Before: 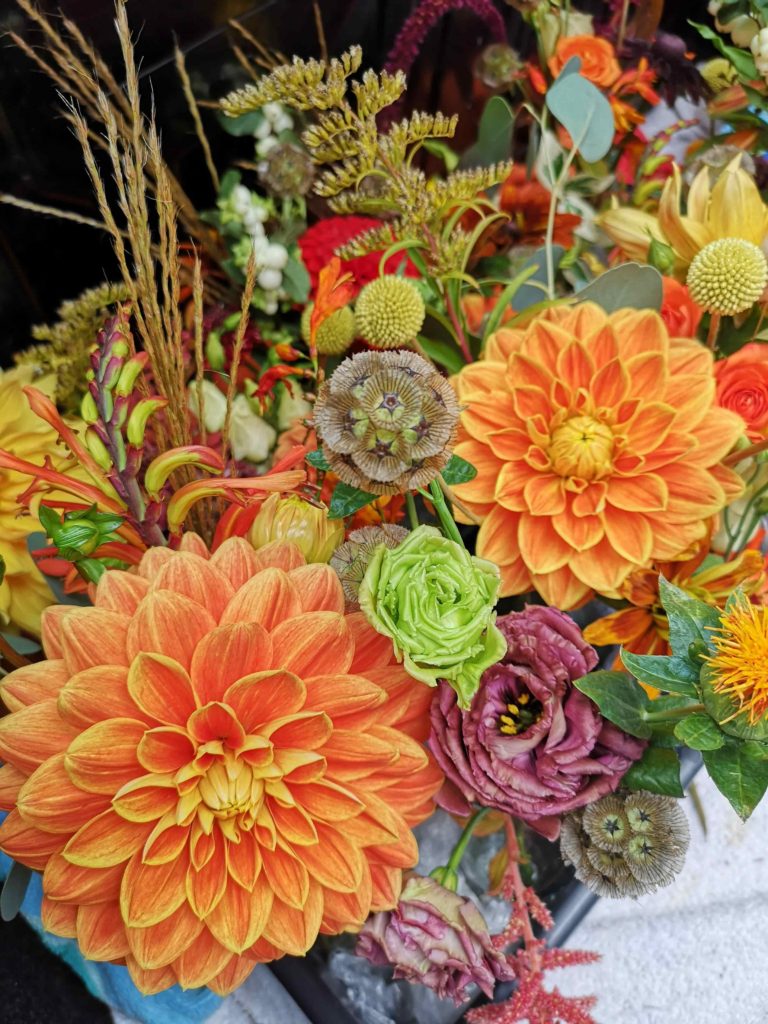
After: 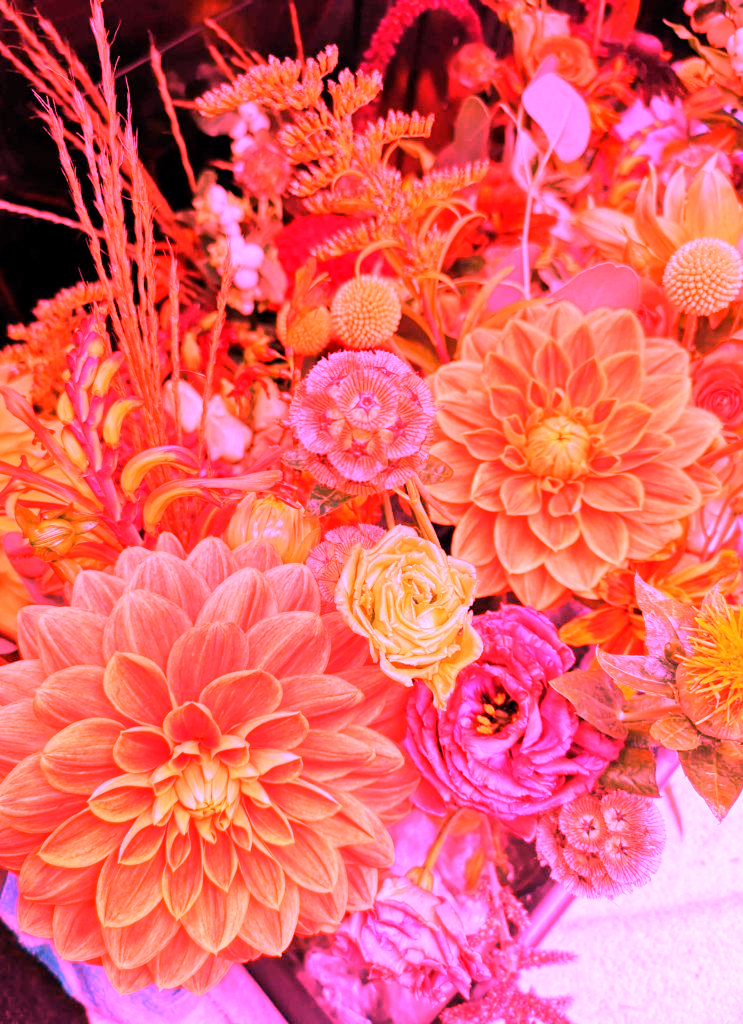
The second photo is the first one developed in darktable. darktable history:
crop and rotate: left 3.238%
graduated density: on, module defaults
white balance: red 4.26, blue 1.802
